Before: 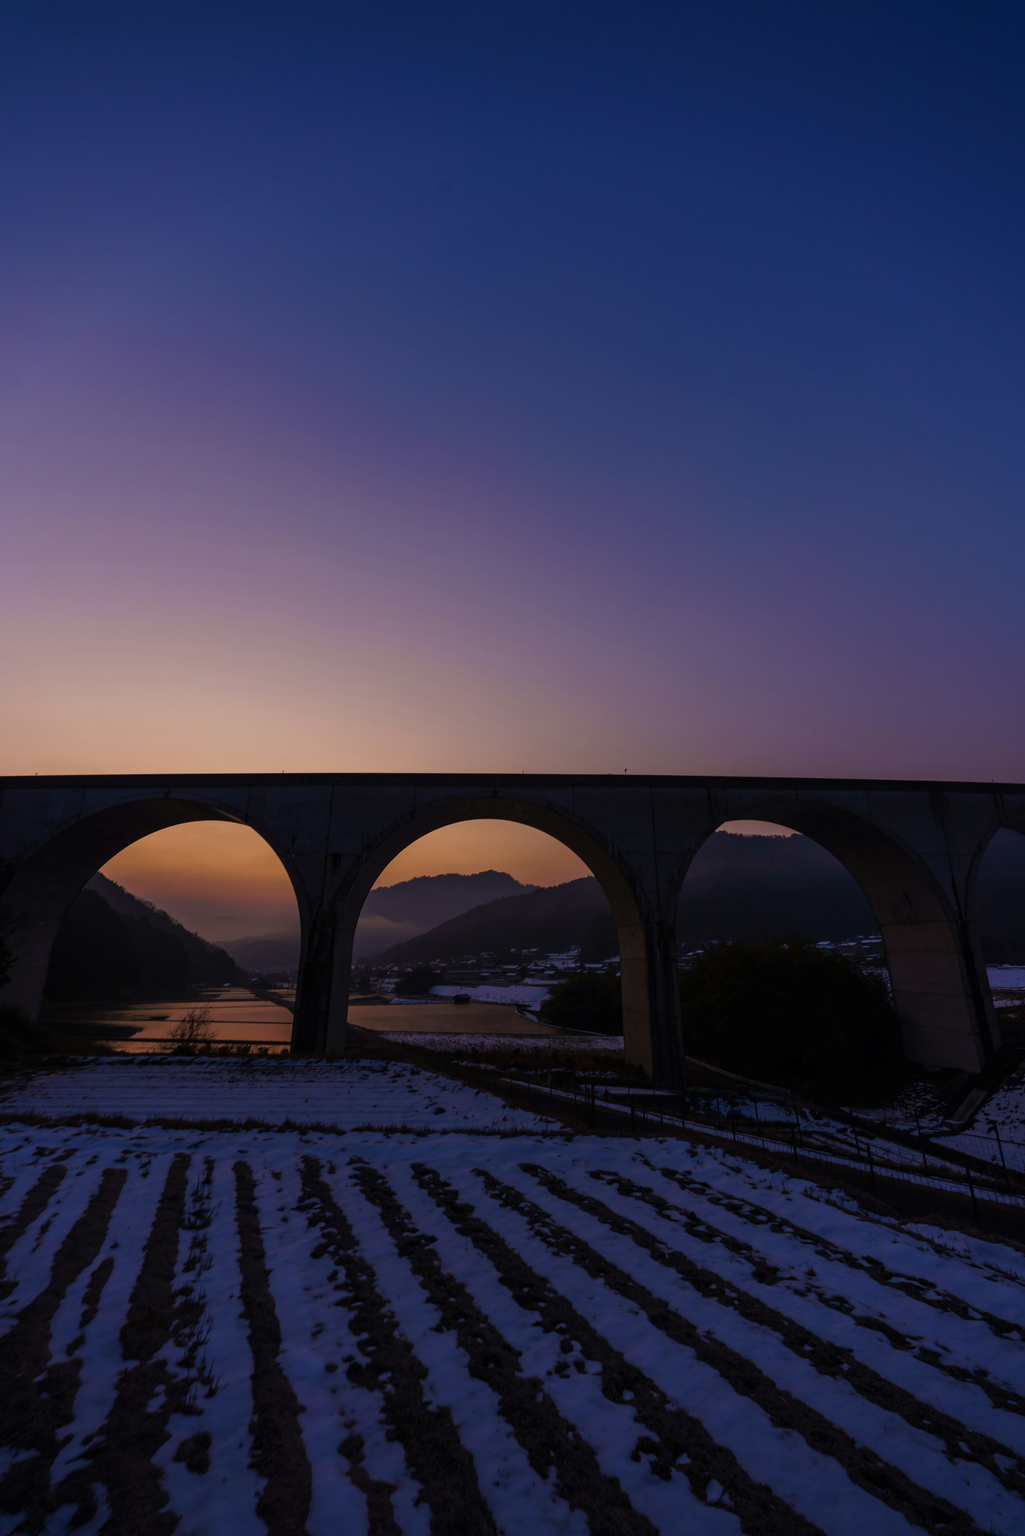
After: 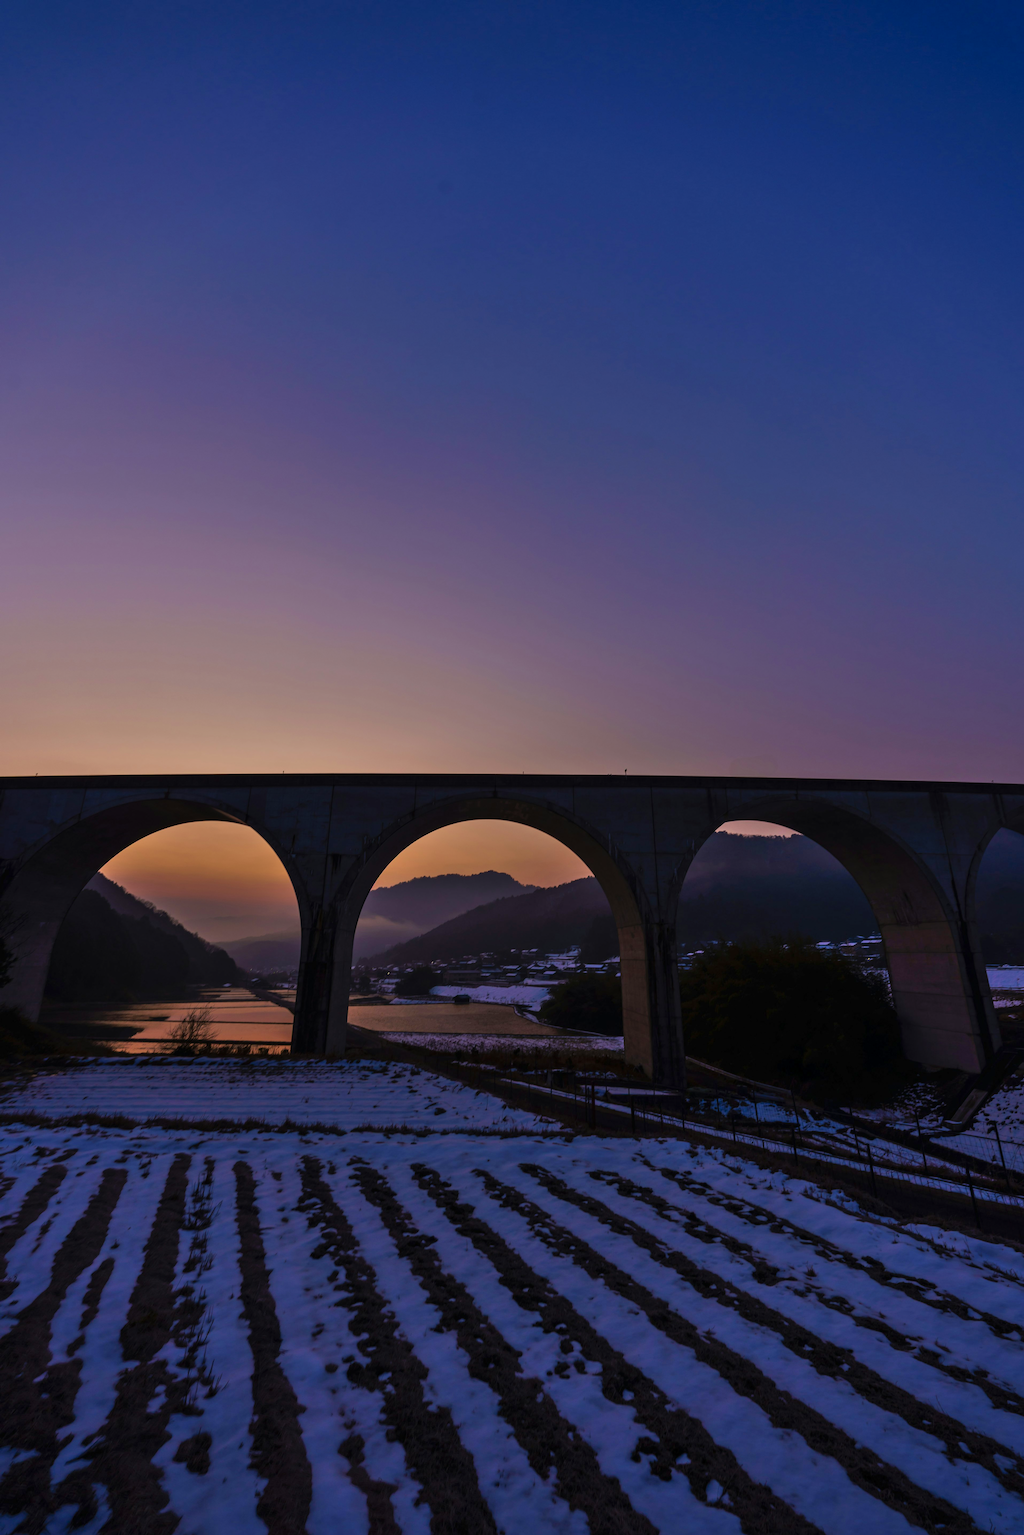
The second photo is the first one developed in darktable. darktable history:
shadows and highlights: white point adjustment -3.63, highlights -63.48, soften with gaussian
